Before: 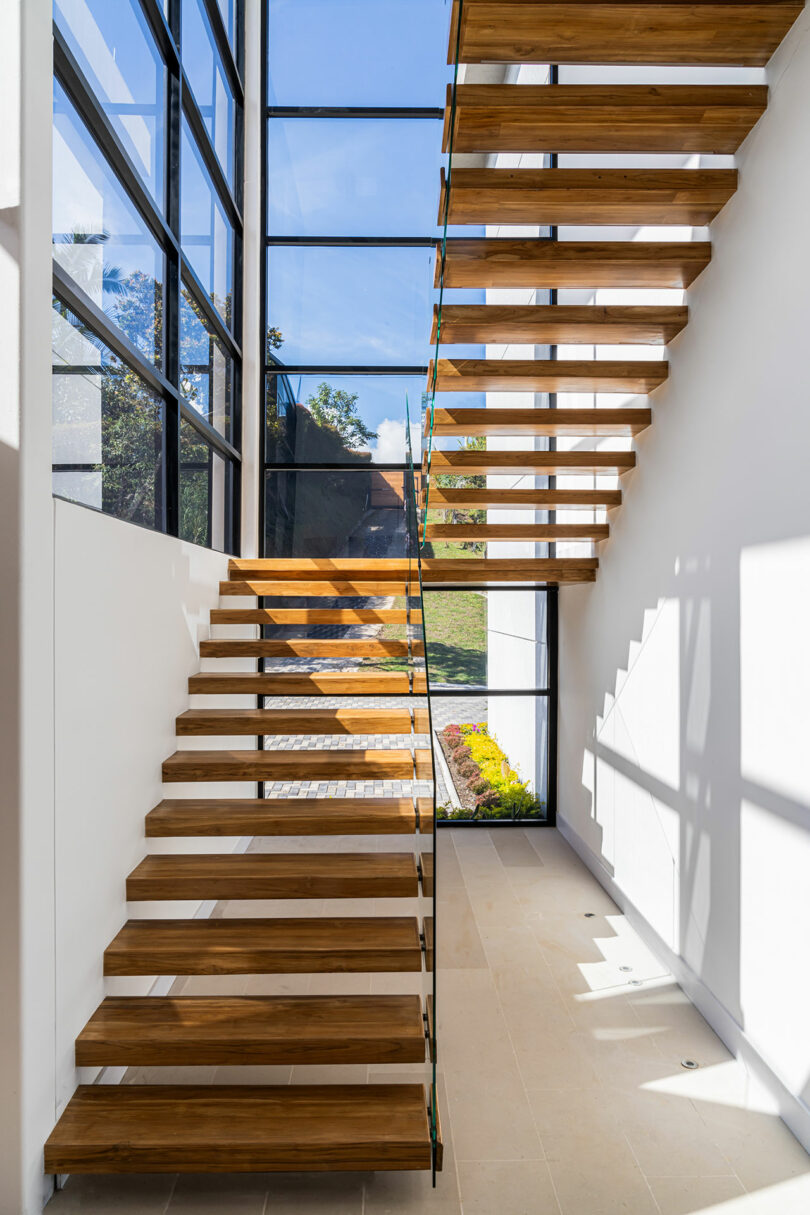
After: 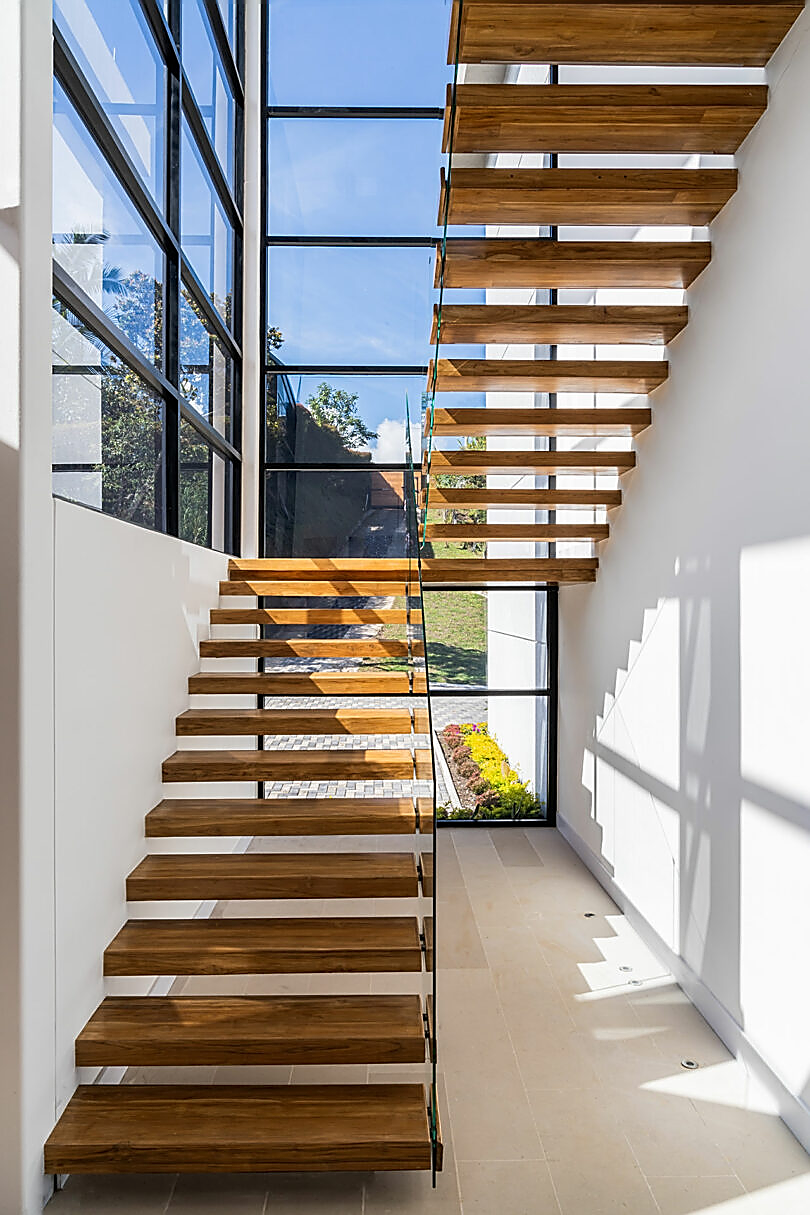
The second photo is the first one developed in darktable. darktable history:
sharpen: radius 1.4, amount 1.25, threshold 0.7
exposure: black level correction 0, compensate exposure bias true, compensate highlight preservation false
